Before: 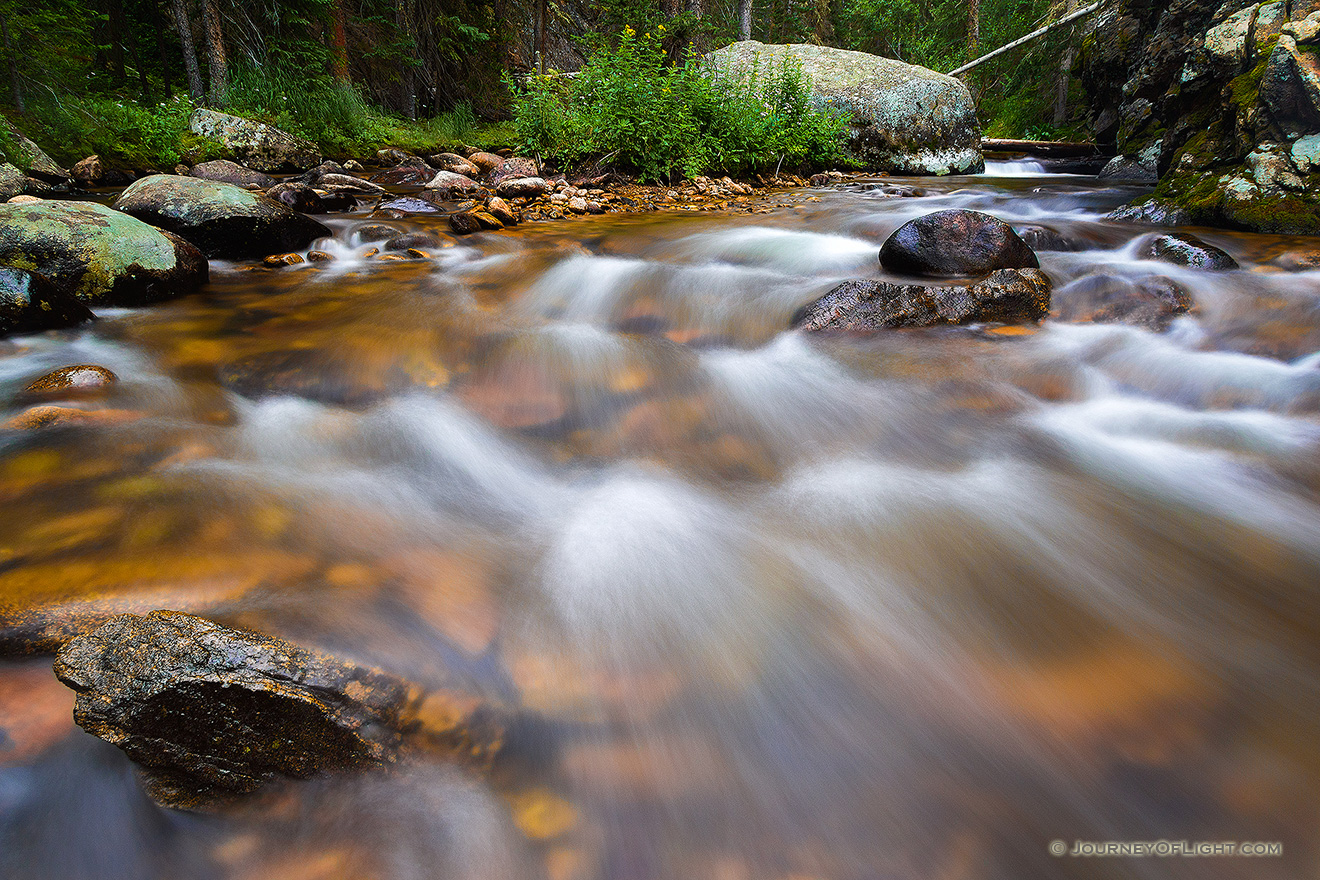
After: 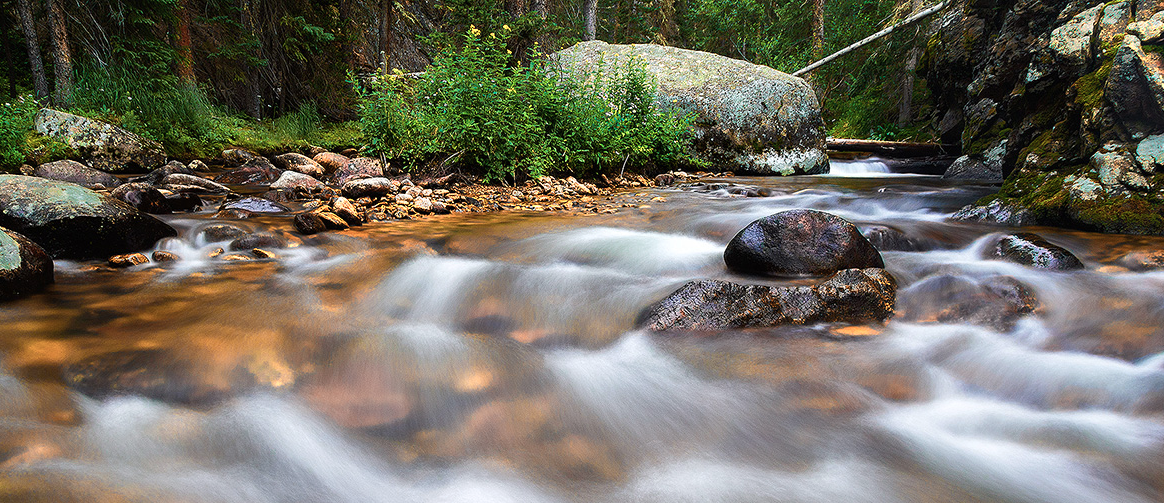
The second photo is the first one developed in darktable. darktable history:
color zones: curves: ch0 [(0.018, 0.548) (0.224, 0.64) (0.425, 0.447) (0.675, 0.575) (0.732, 0.579)]; ch1 [(0.066, 0.487) (0.25, 0.5) (0.404, 0.43) (0.75, 0.421) (0.956, 0.421)]; ch2 [(0.044, 0.561) (0.215, 0.465) (0.399, 0.544) (0.465, 0.548) (0.614, 0.447) (0.724, 0.43) (0.882, 0.623) (0.956, 0.632)]
crop and rotate: left 11.812%, bottom 42.776%
